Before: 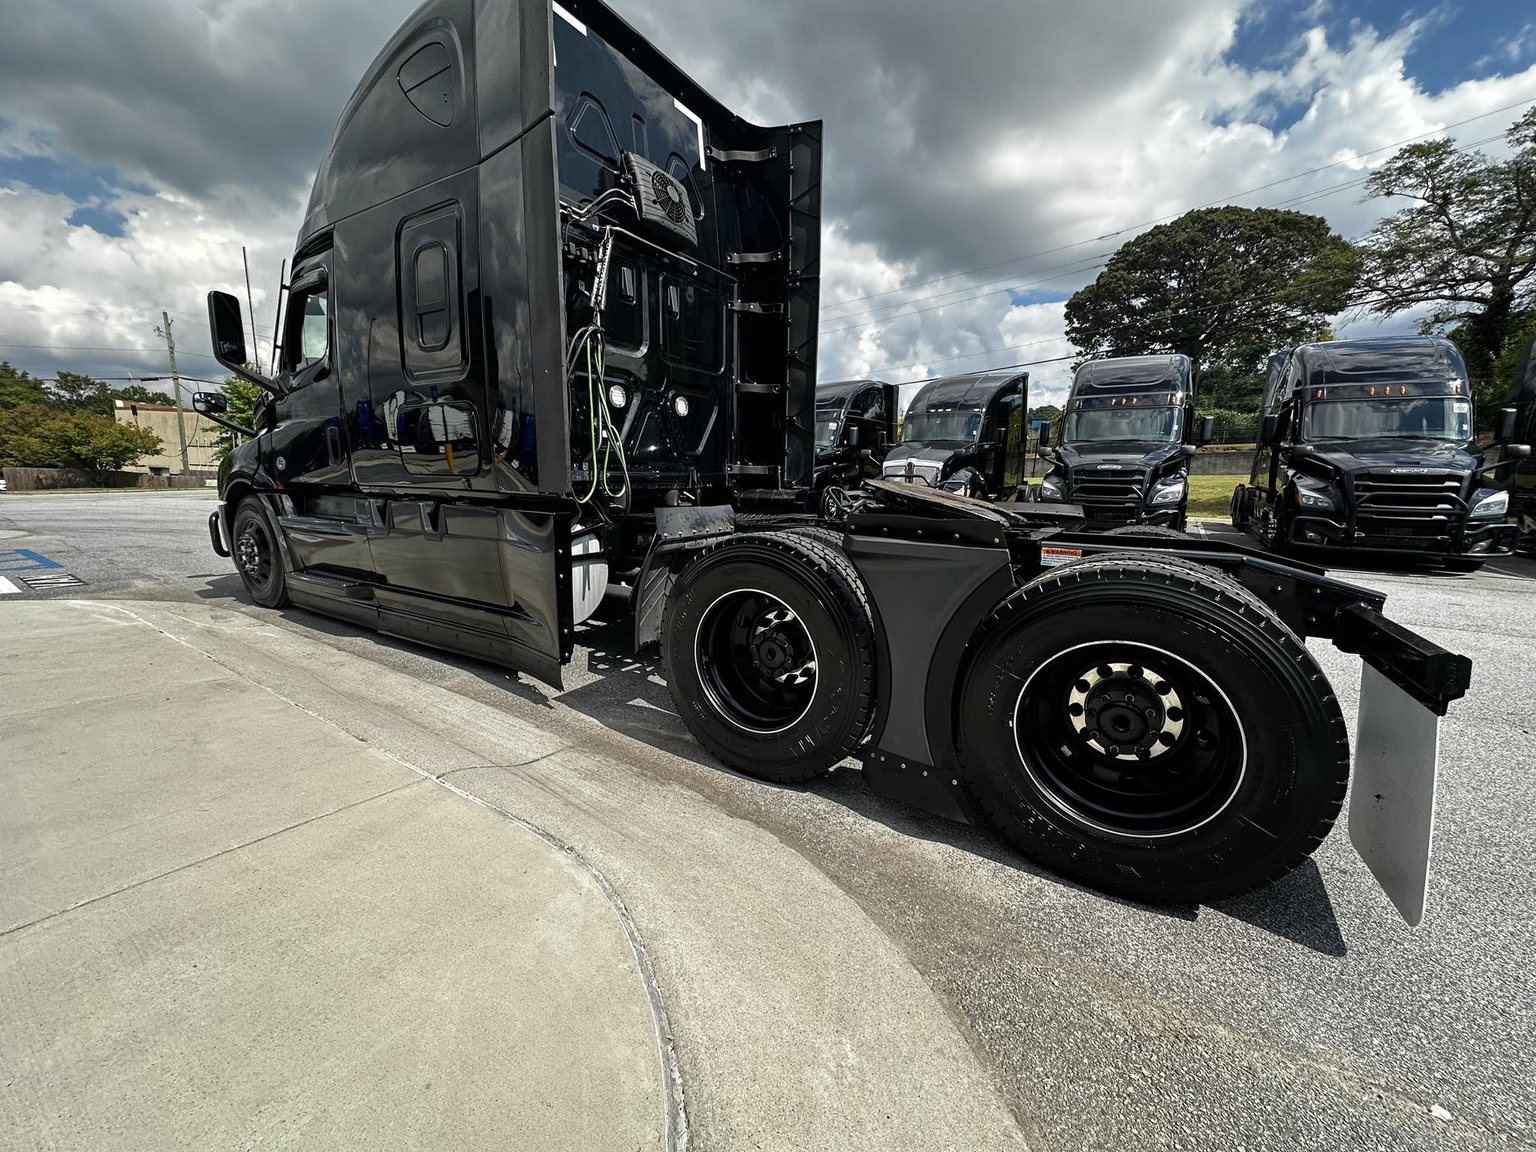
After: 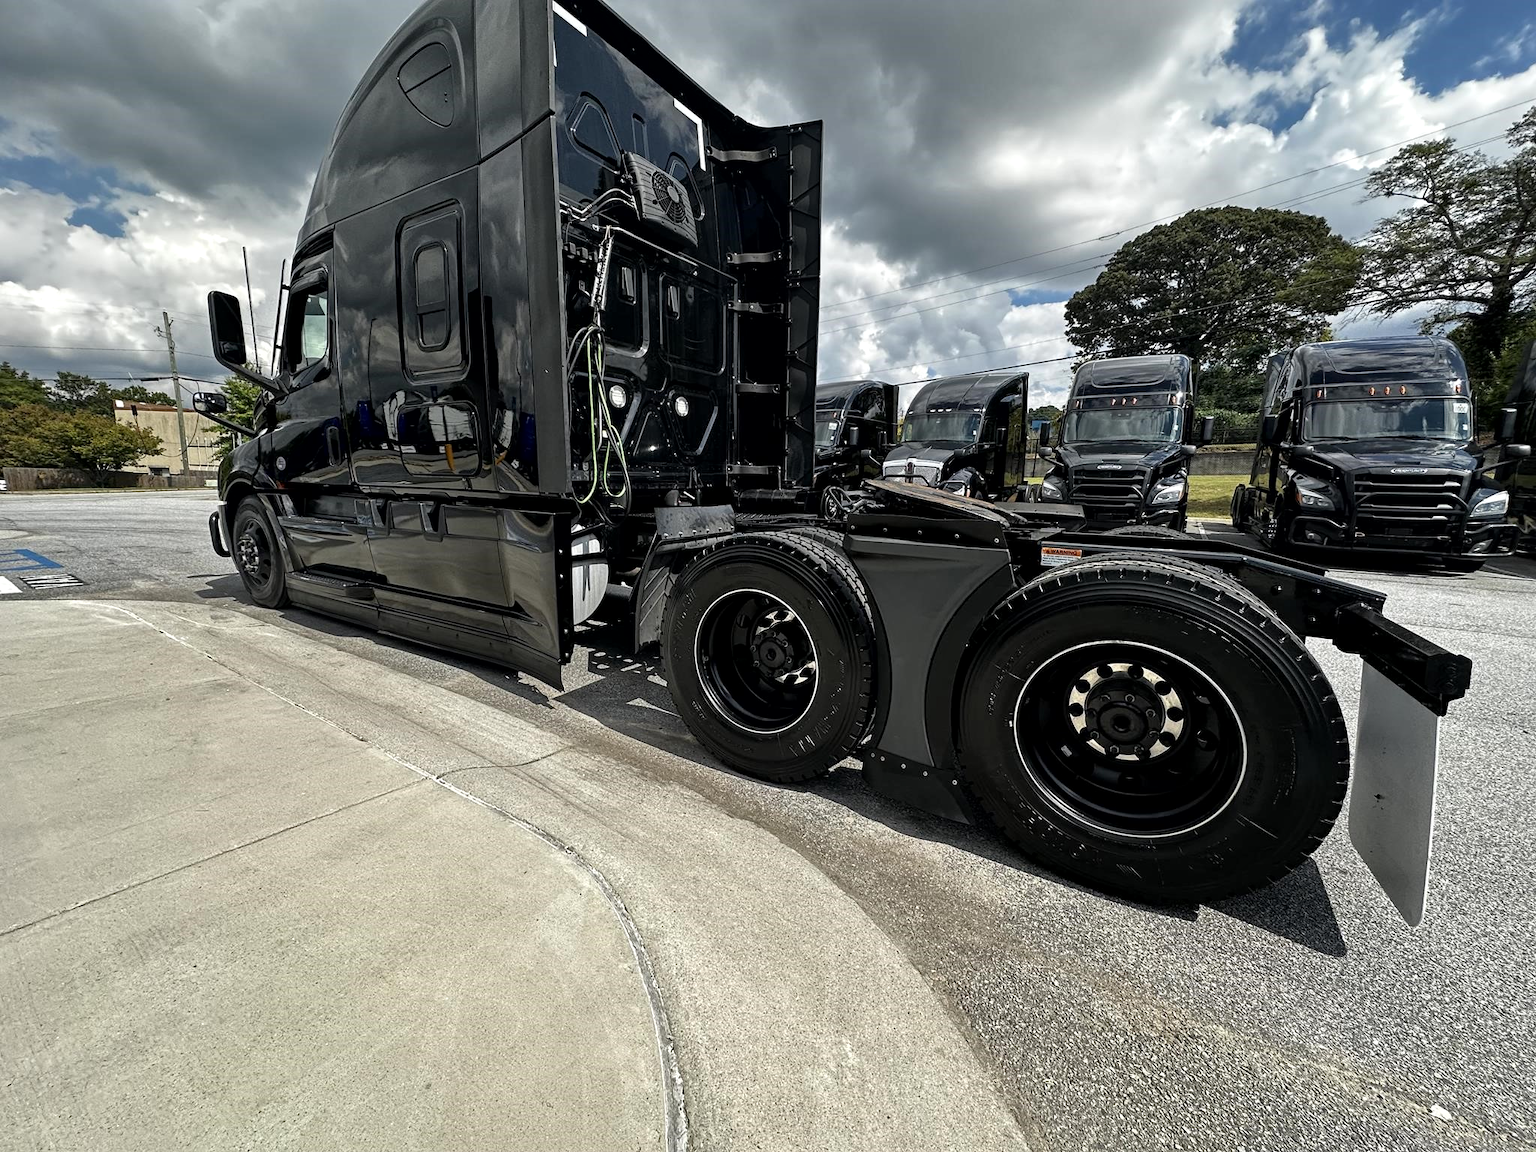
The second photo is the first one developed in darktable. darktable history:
local contrast: mode bilateral grid, contrast 20, coarseness 50, detail 130%, midtone range 0.2
tone equalizer: on, module defaults
